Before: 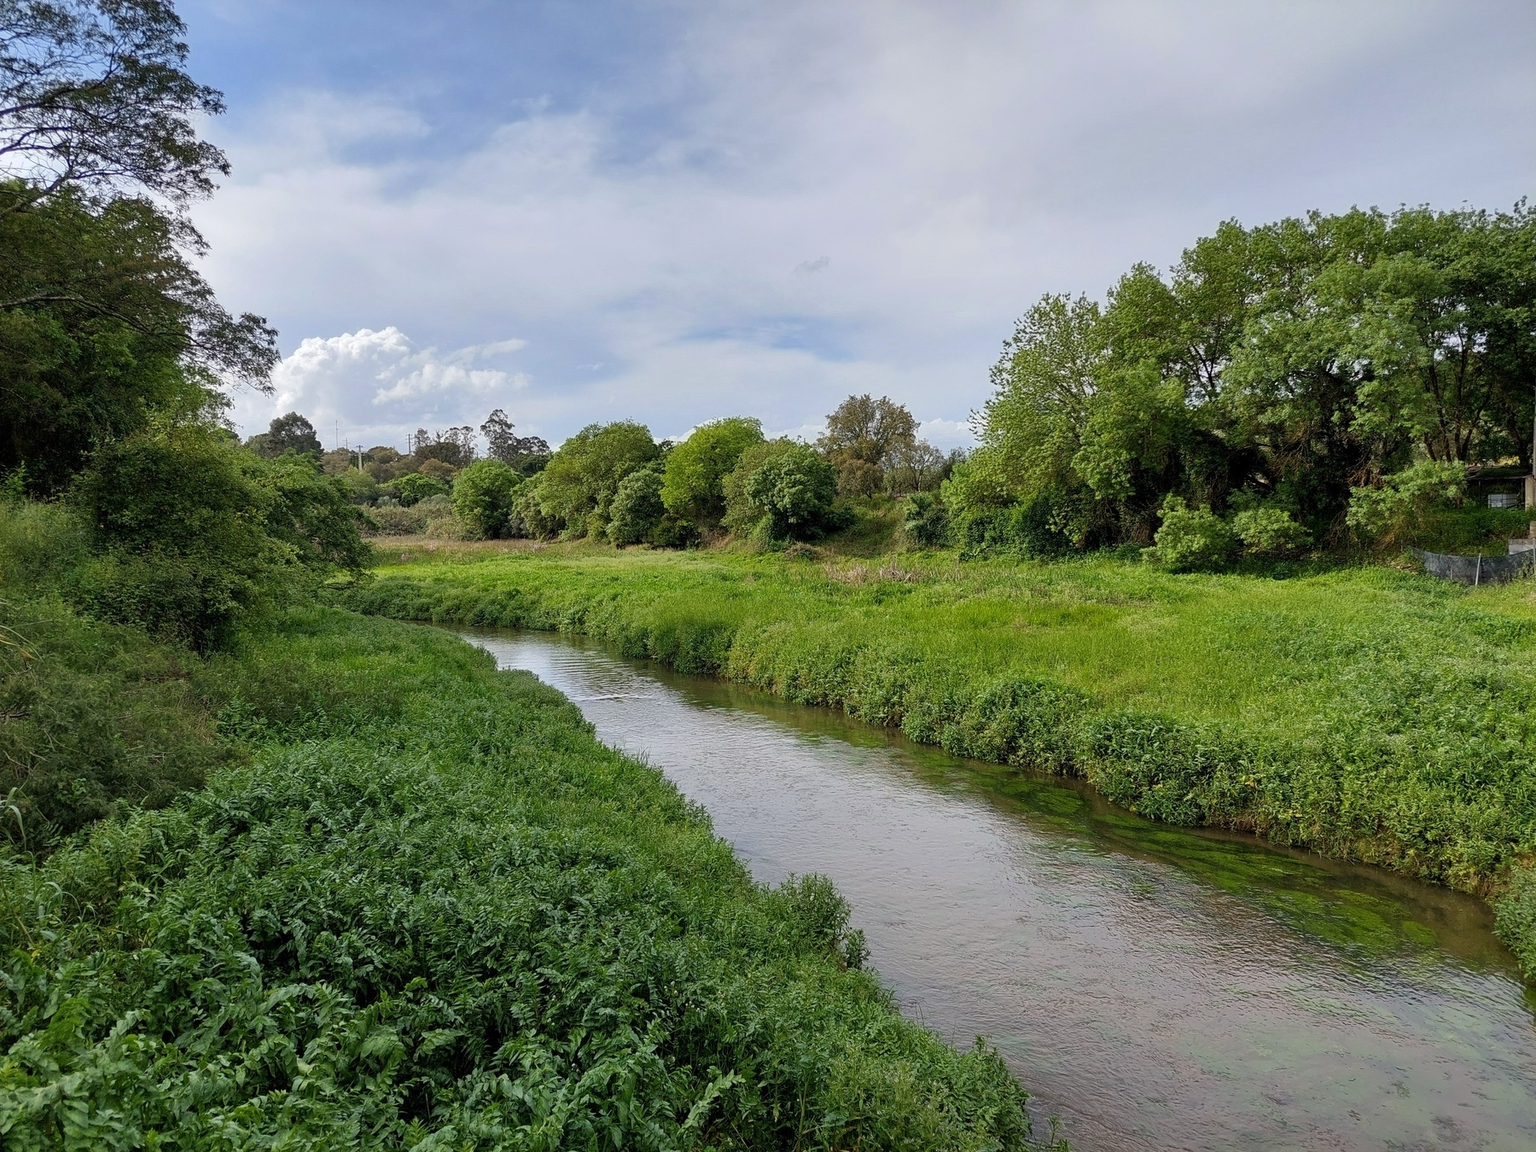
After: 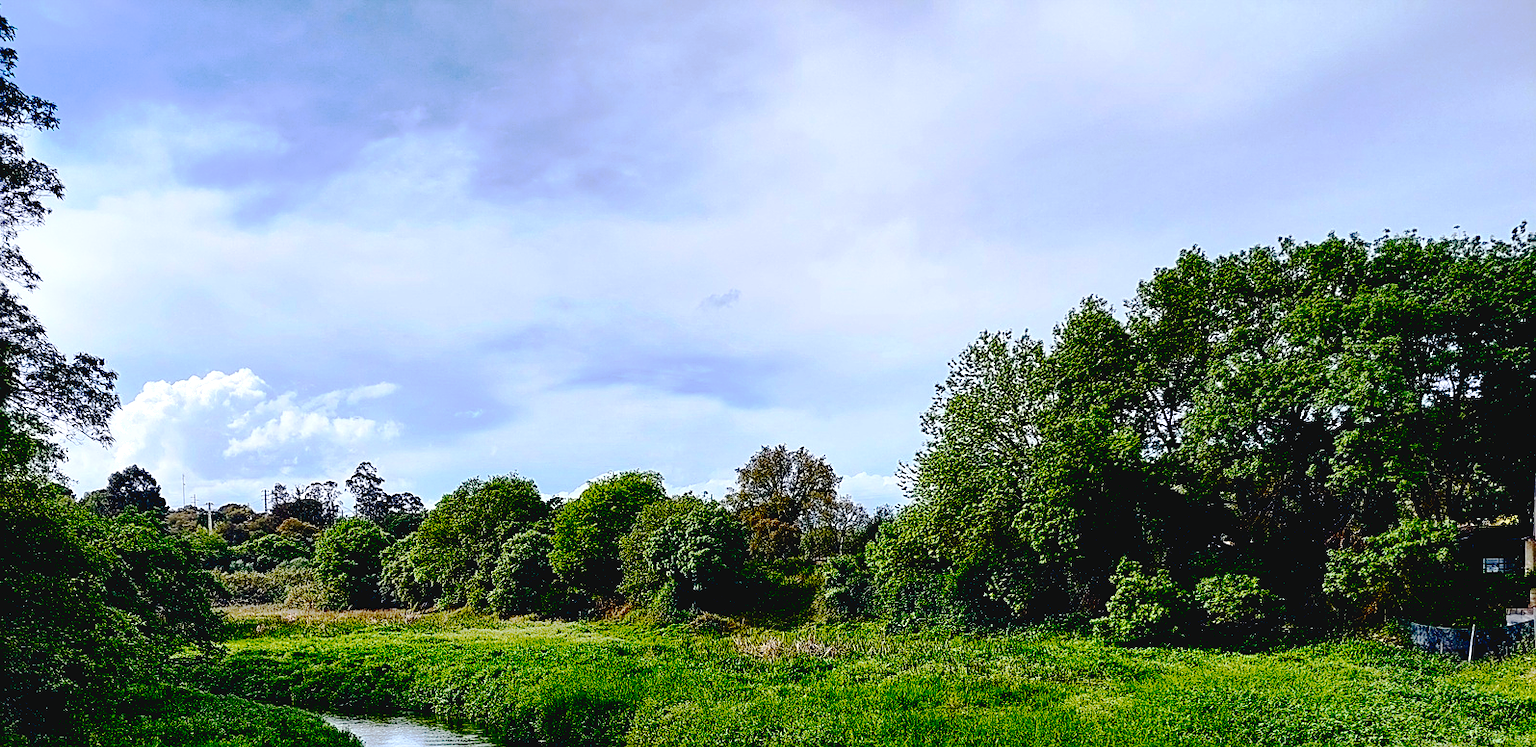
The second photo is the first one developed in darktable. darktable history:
color balance rgb: global offset › luminance -0.281%, global offset › chroma 0.319%, global offset › hue 260.03°, perceptual saturation grading › global saturation 20%, perceptual saturation grading › highlights -25.287%, perceptual saturation grading › shadows 50.076%, perceptual brilliance grading › global brilliance 17.811%, global vibrance 15.748%, saturation formula JzAzBz (2021)
exposure: black level correction 0.001, exposure -0.124 EV, compensate highlight preservation false
contrast brightness saturation: contrast 0.239, brightness -0.237, saturation 0.147
color correction: highlights a* -0.134, highlights b* -5.81, shadows a* -0.123, shadows b* -0.069
base curve: curves: ch0 [(0.065, 0.026) (0.236, 0.358) (0.53, 0.546) (0.777, 0.841) (0.924, 0.992)], preserve colors none
crop and rotate: left 11.362%, bottom 42.453%
sharpen: amount 0.491
